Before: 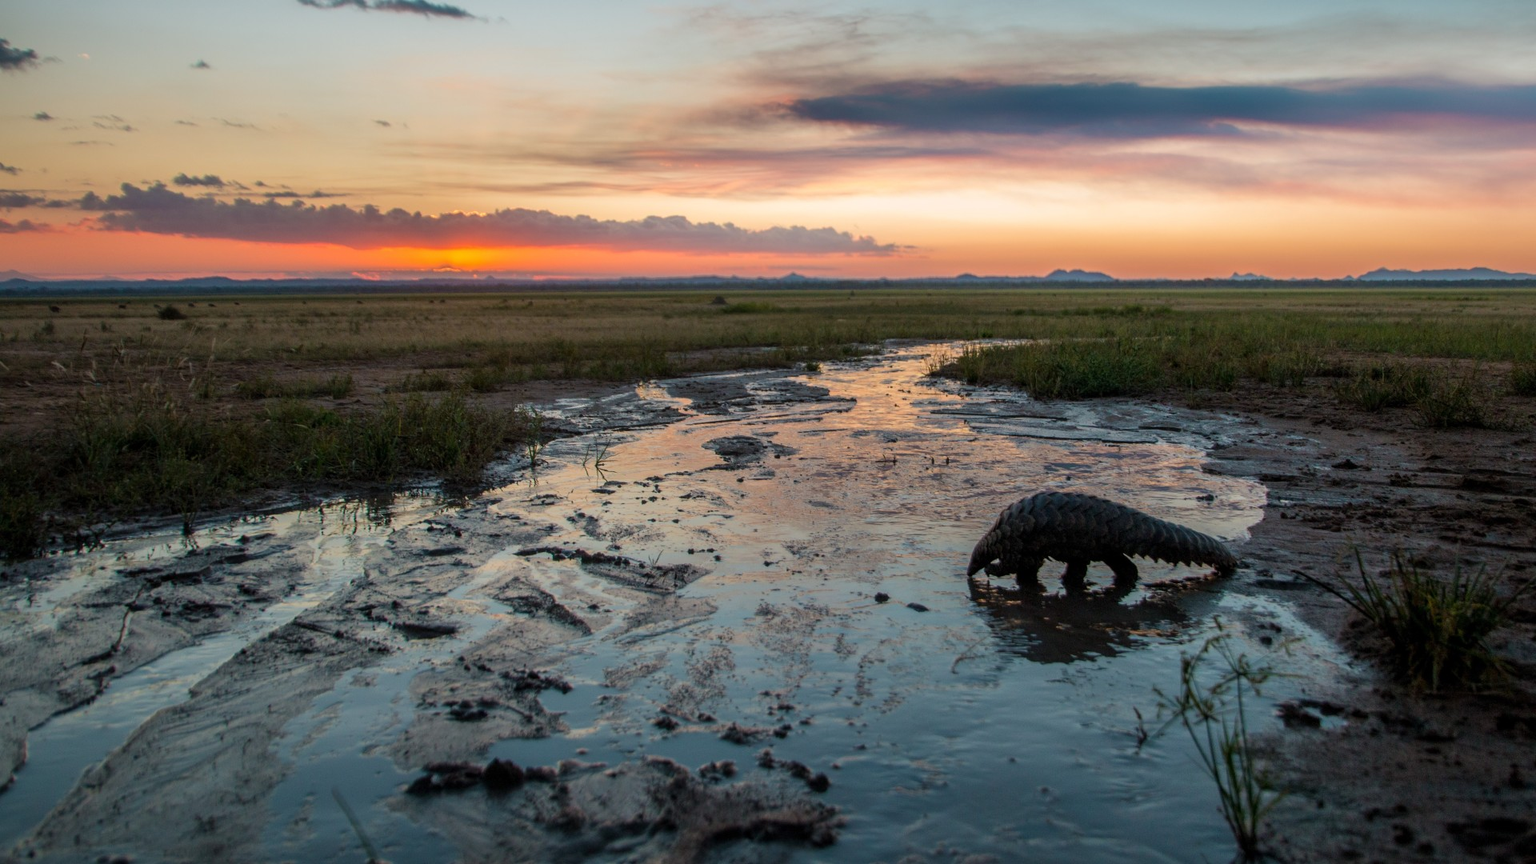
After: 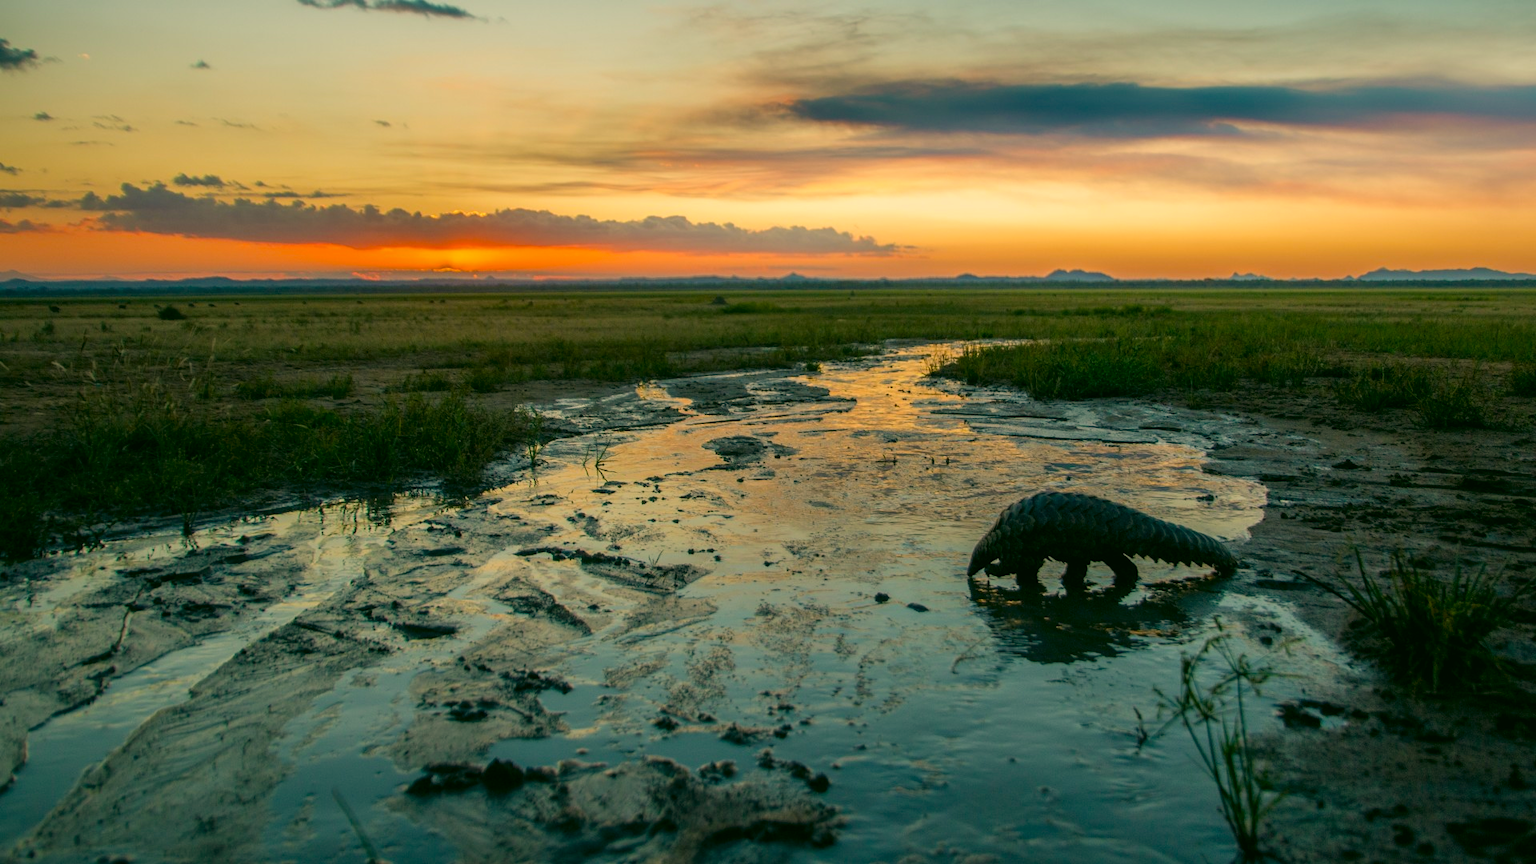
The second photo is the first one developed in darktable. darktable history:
color balance rgb: linear chroma grading › shadows -8%, linear chroma grading › global chroma 10%, perceptual saturation grading › global saturation 2%, perceptual saturation grading › highlights -2%, perceptual saturation grading › mid-tones 4%, perceptual saturation grading › shadows 8%, perceptual brilliance grading › global brilliance 2%, perceptual brilliance grading › highlights -4%, global vibrance 16%, saturation formula JzAzBz (2021)
color correction: highlights a* 5.3, highlights b* 24.26, shadows a* -15.58, shadows b* 4.02
